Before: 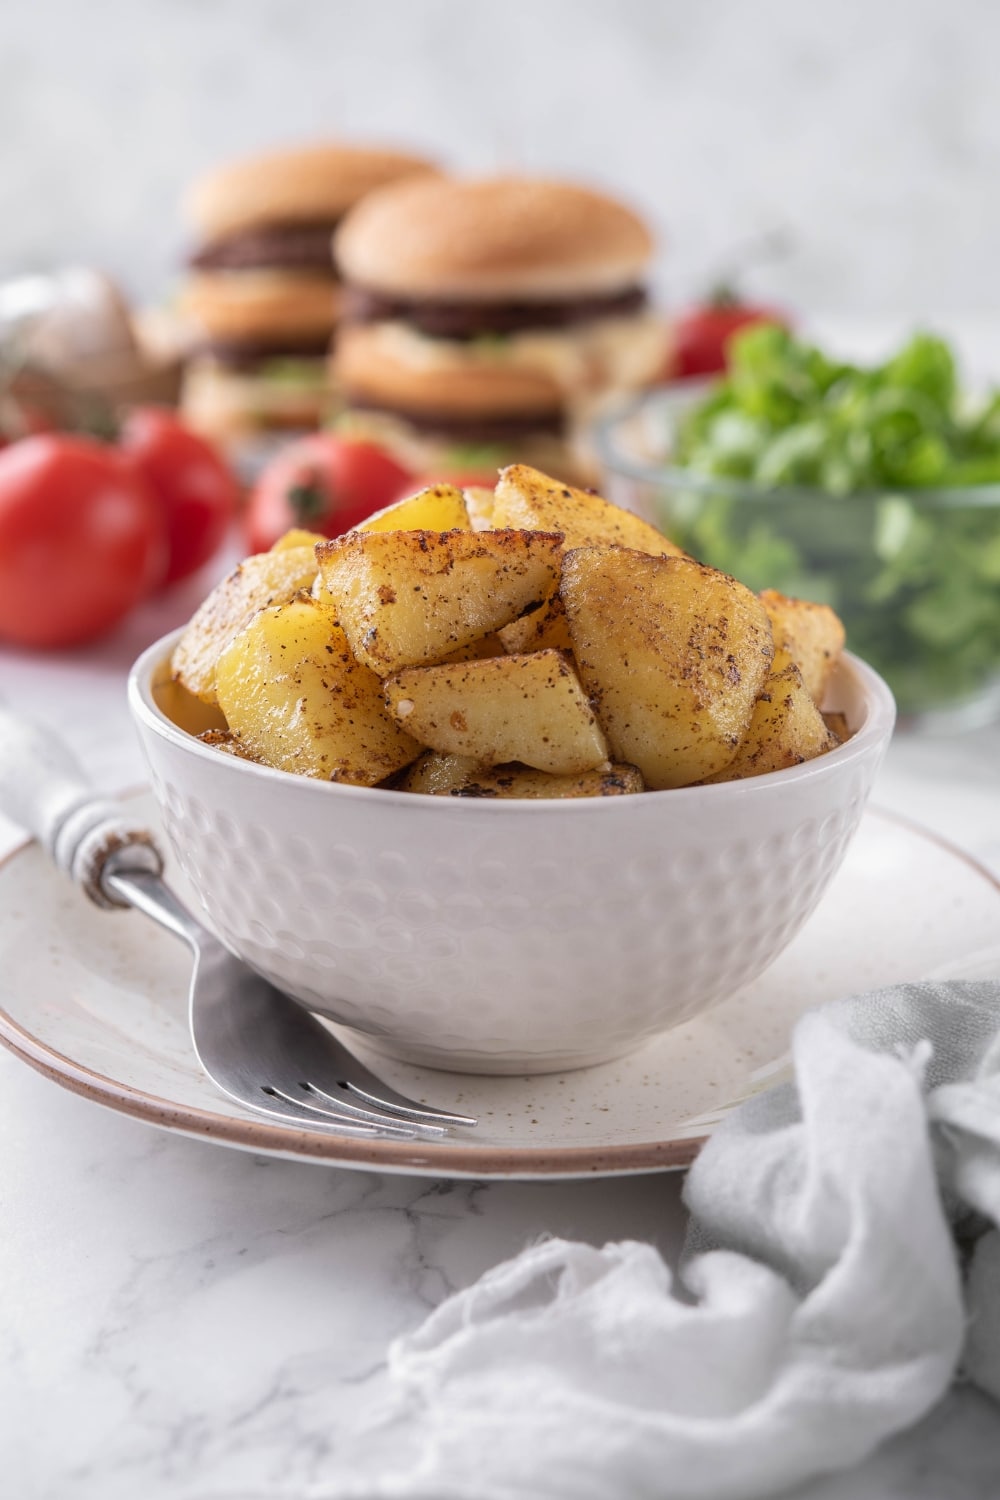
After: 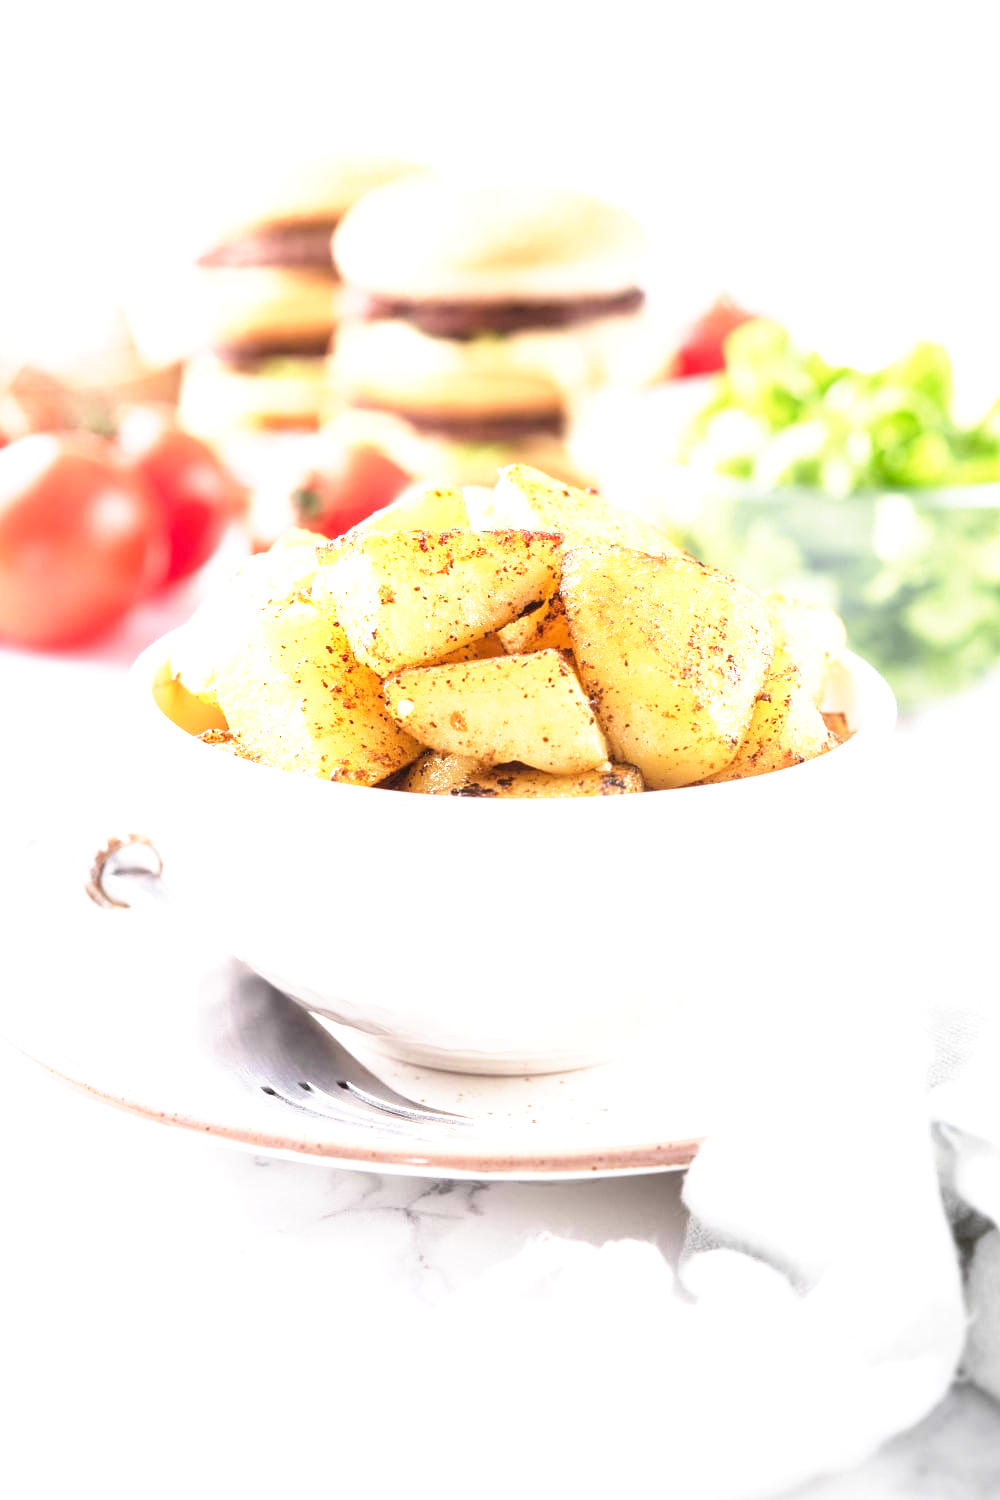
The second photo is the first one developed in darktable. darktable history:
base curve: curves: ch0 [(0, 0) (0.557, 0.834) (1, 1)], preserve colors none
exposure: black level correction 0, exposure 1.739 EV, compensate exposure bias true, compensate highlight preservation false
